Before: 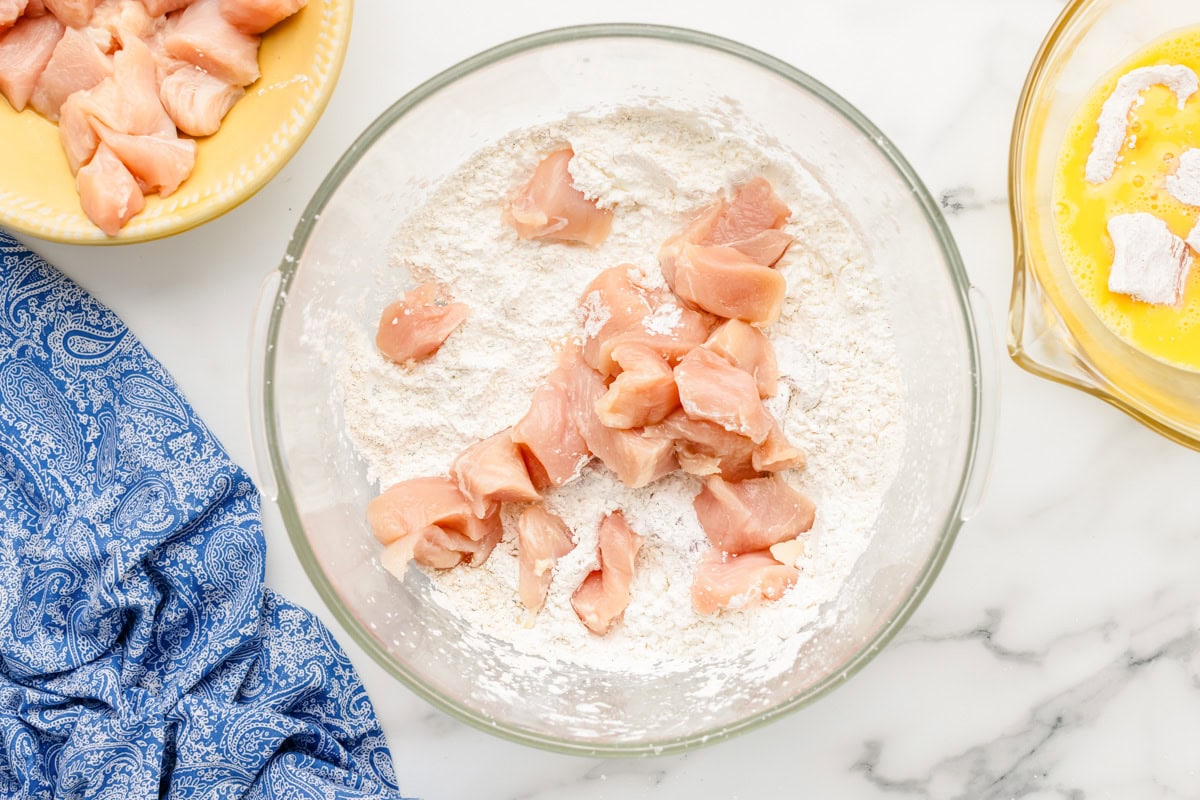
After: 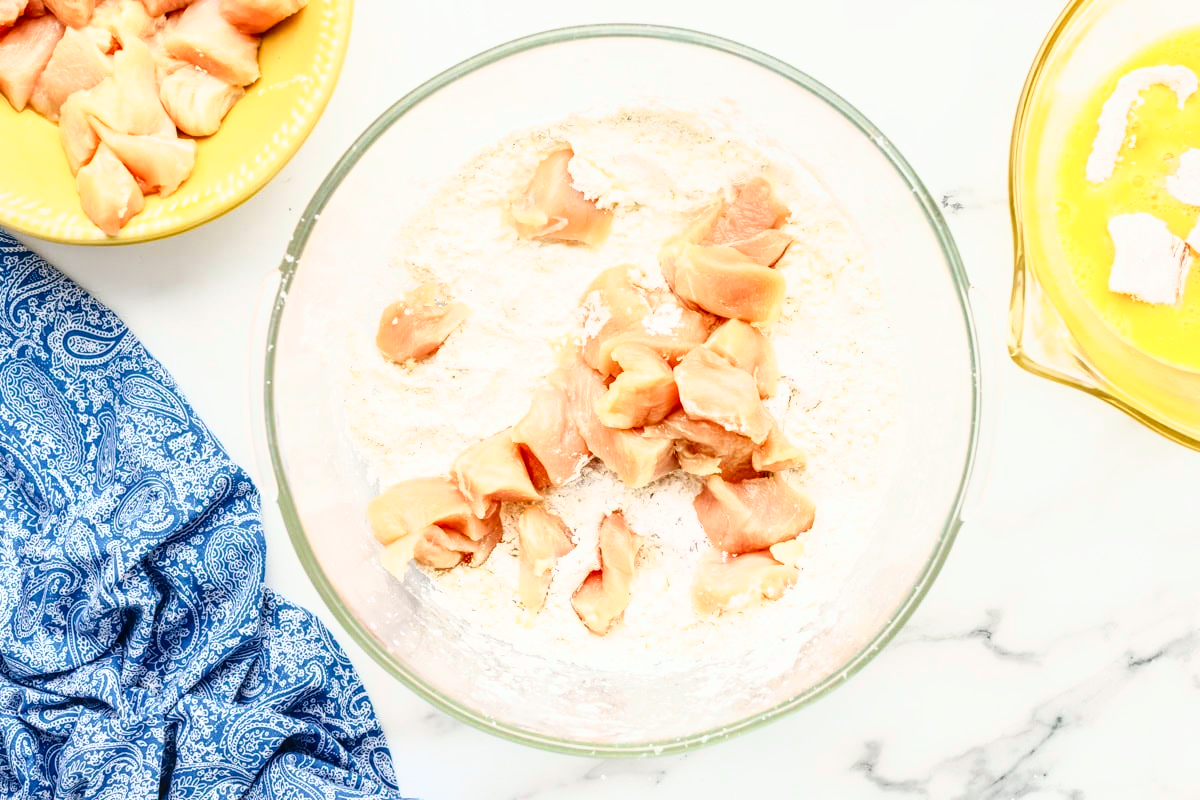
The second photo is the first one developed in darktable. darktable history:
local contrast: on, module defaults
tone curve: curves: ch0 [(0, 0.018) (0.162, 0.128) (0.434, 0.478) (0.667, 0.785) (0.819, 0.943) (1, 0.991)]; ch1 [(0, 0) (0.402, 0.36) (0.476, 0.449) (0.506, 0.505) (0.523, 0.518) (0.582, 0.586) (0.641, 0.668) (0.7, 0.741) (1, 1)]; ch2 [(0, 0) (0.416, 0.403) (0.483, 0.472) (0.503, 0.505) (0.521, 0.519) (0.547, 0.561) (0.597, 0.643) (0.699, 0.759) (0.997, 0.858)], color space Lab, independent channels
